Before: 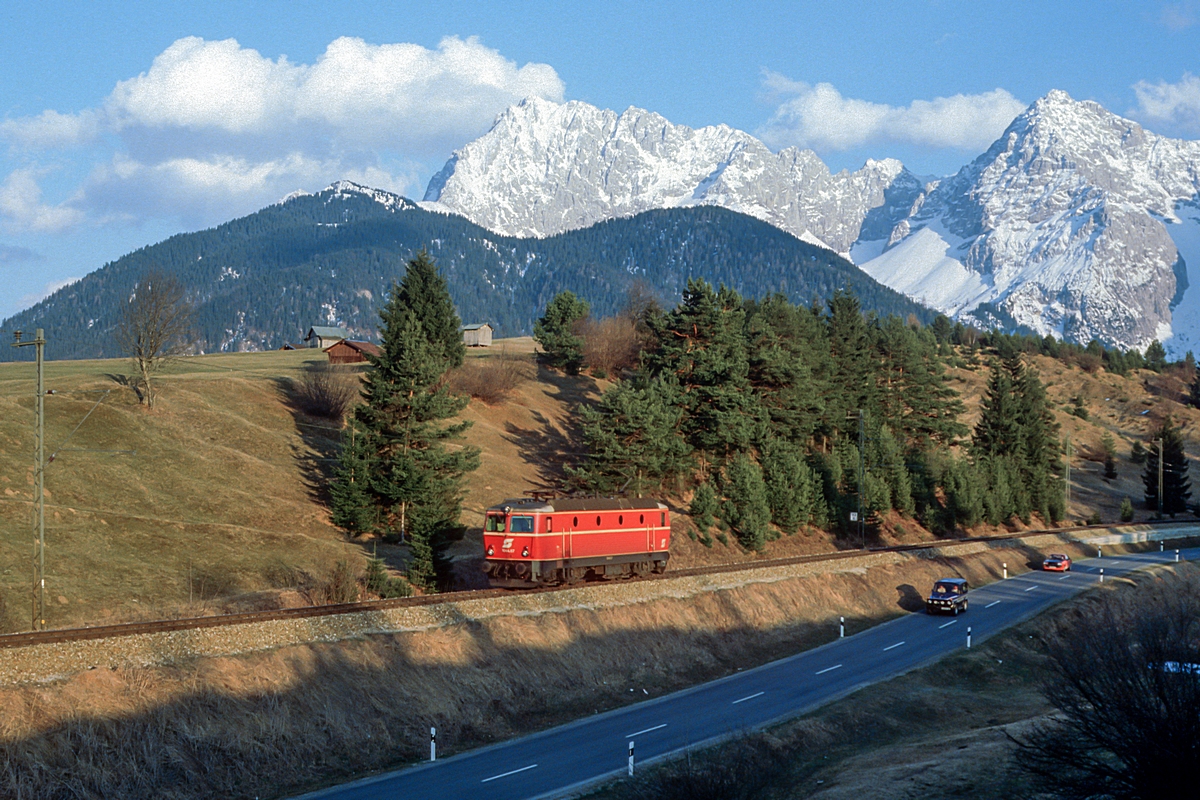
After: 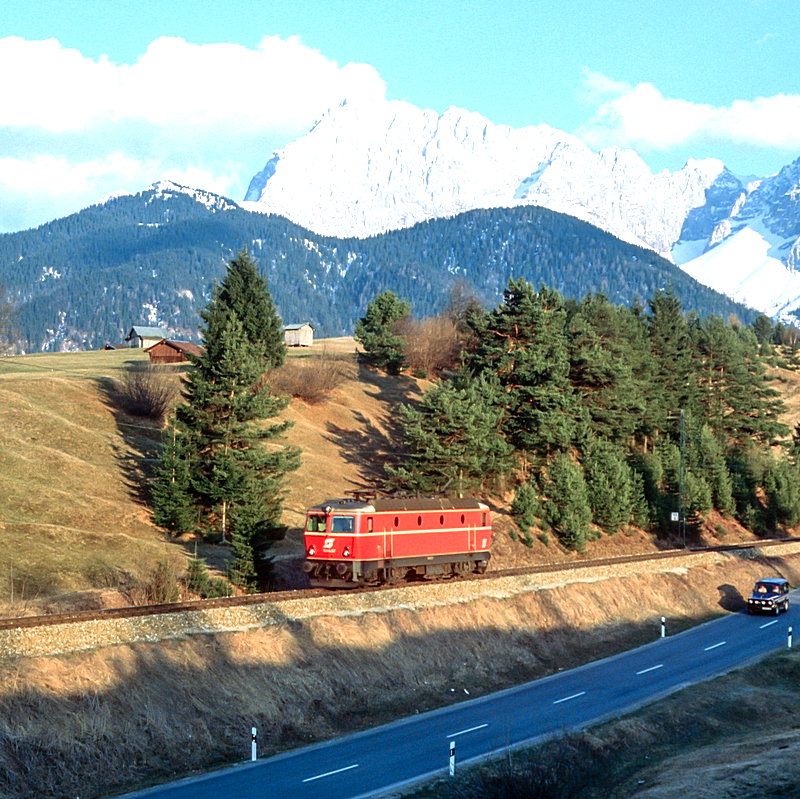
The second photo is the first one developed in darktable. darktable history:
levels: black 0.084%, levels [0, 0.374, 0.749]
exposure: black level correction 0.001, compensate highlight preservation false
crop and rotate: left 14.964%, right 18.33%
